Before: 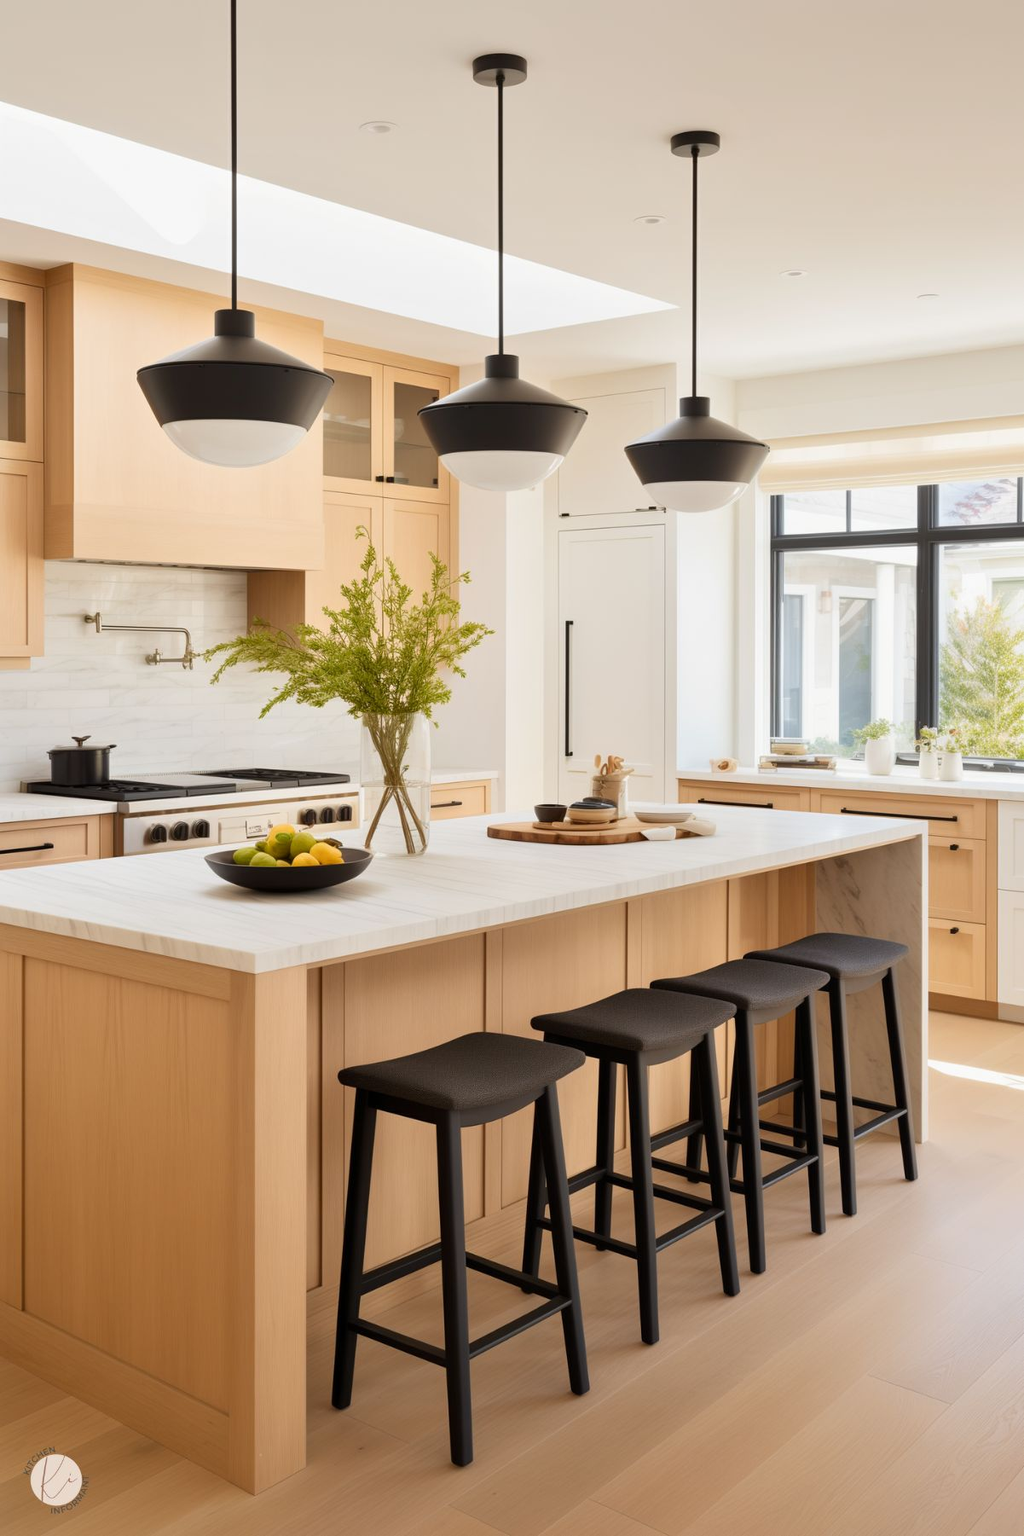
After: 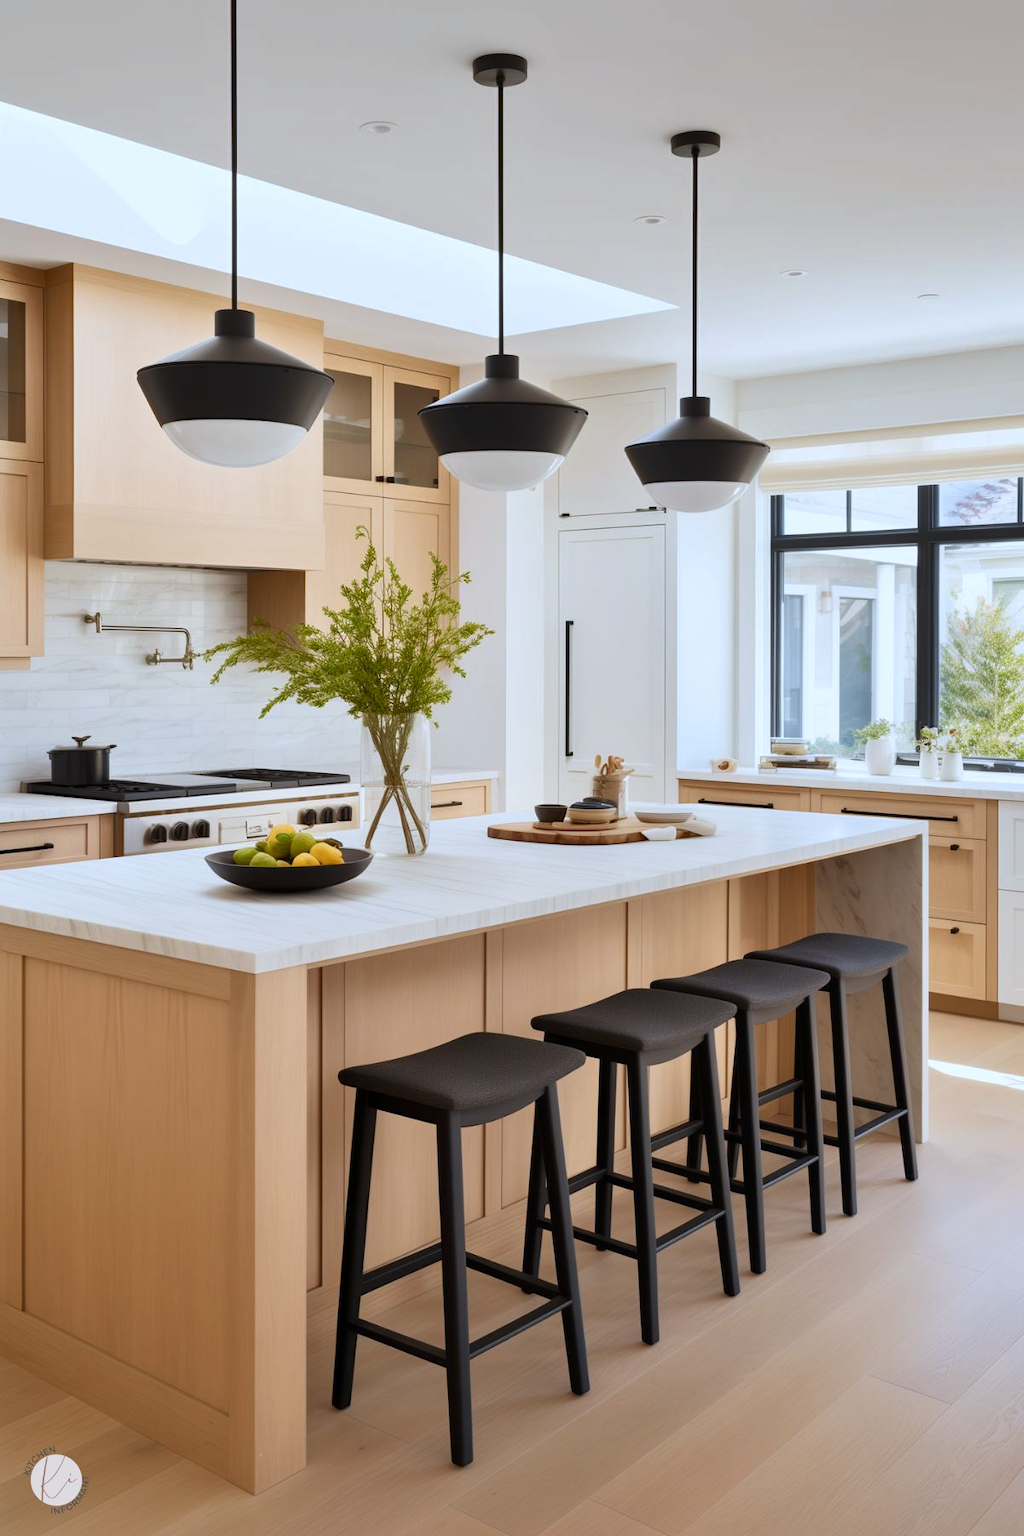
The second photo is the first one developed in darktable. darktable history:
shadows and highlights: radius 262.25, highlights color adjustment 55.76%, soften with gaussian
color calibration: x 0.37, y 0.382, temperature 4319.37 K
